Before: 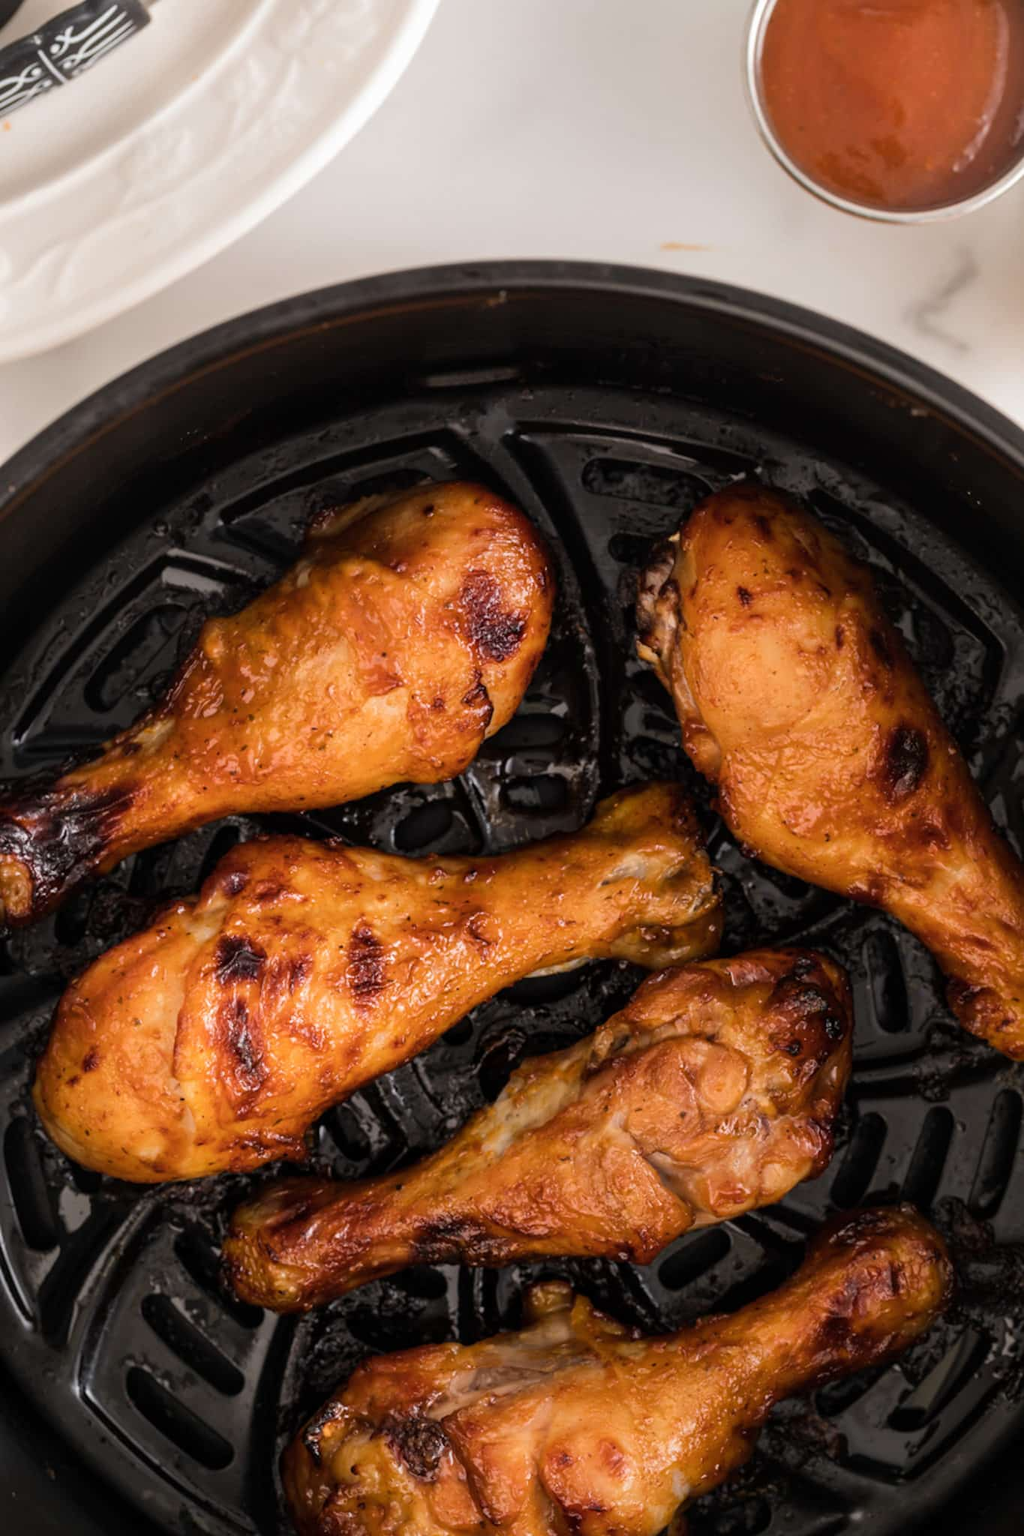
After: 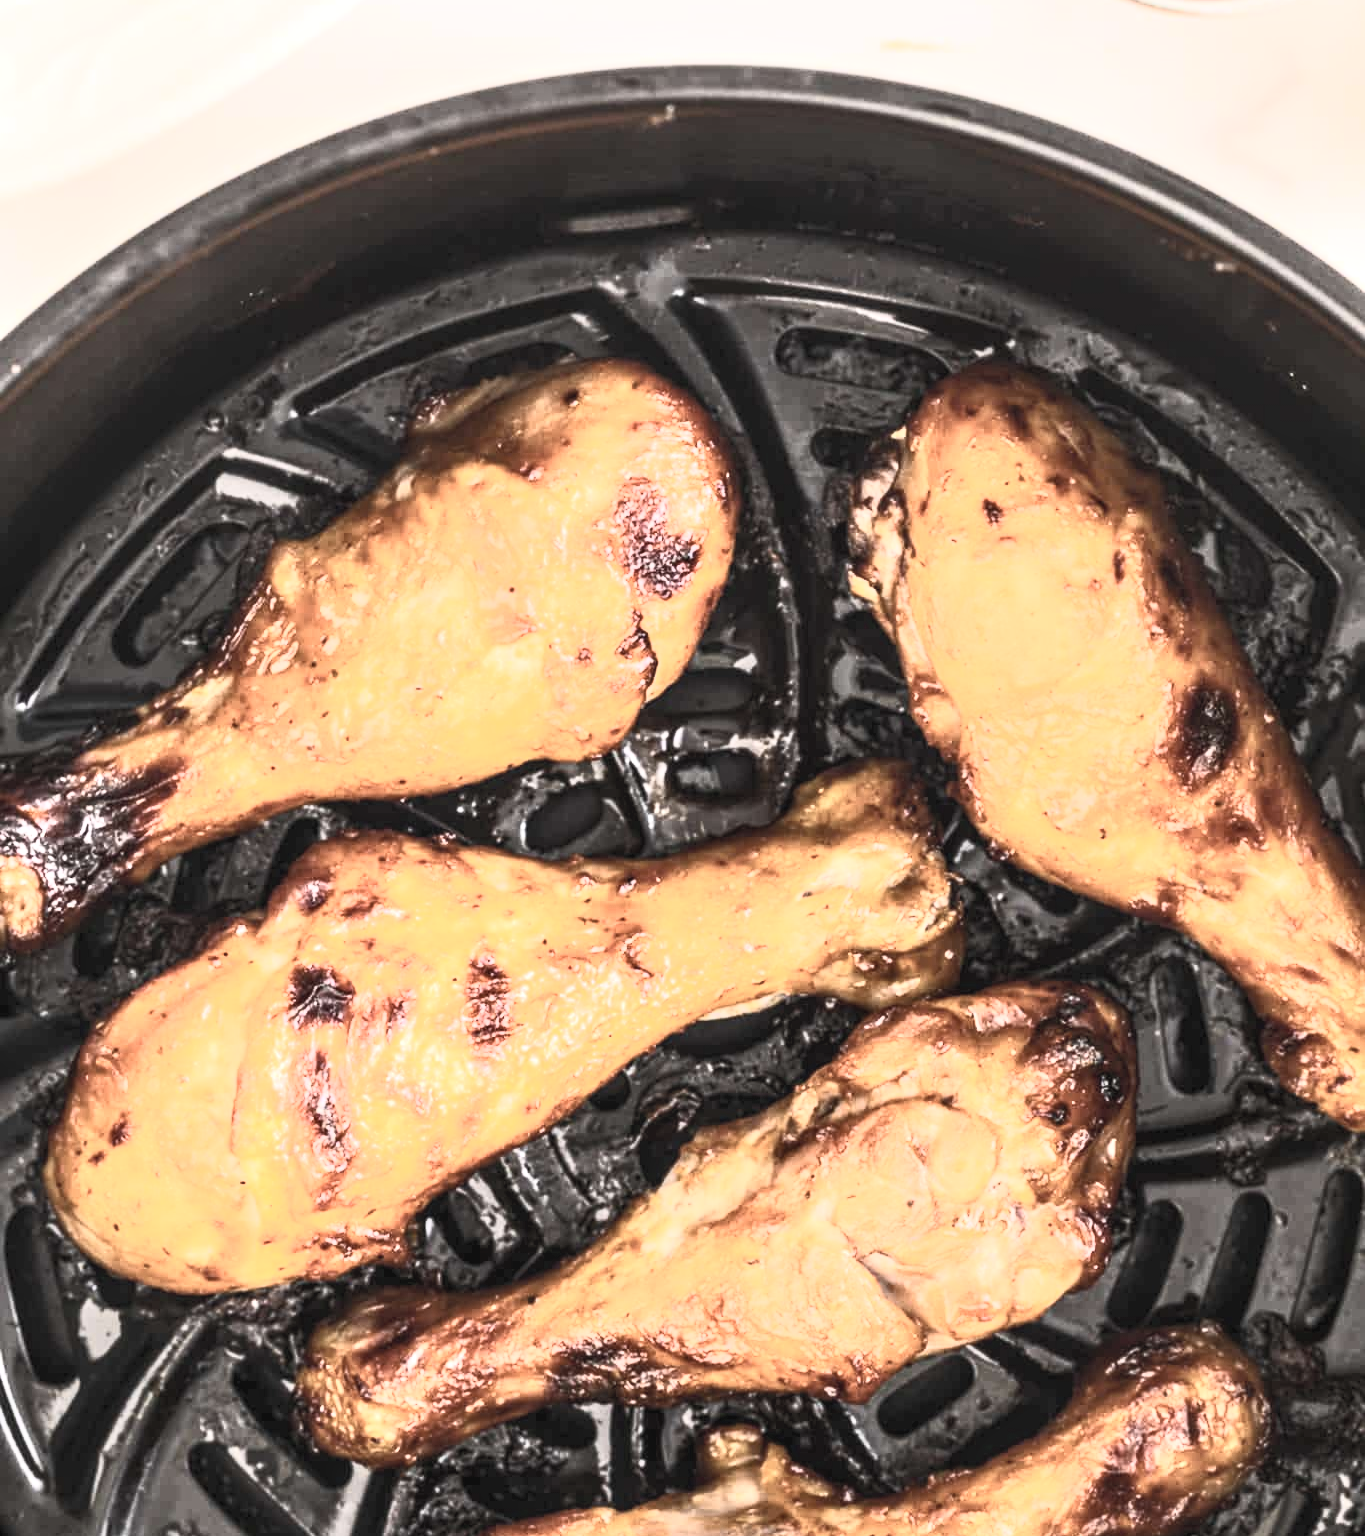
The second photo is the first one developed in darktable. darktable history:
crop: top 13.819%, bottom 11.169%
exposure: black level correction 0, exposure 1.2 EV, compensate exposure bias true, compensate highlight preservation false
contrast brightness saturation: contrast 0.57, brightness 0.57, saturation -0.34
local contrast: on, module defaults
